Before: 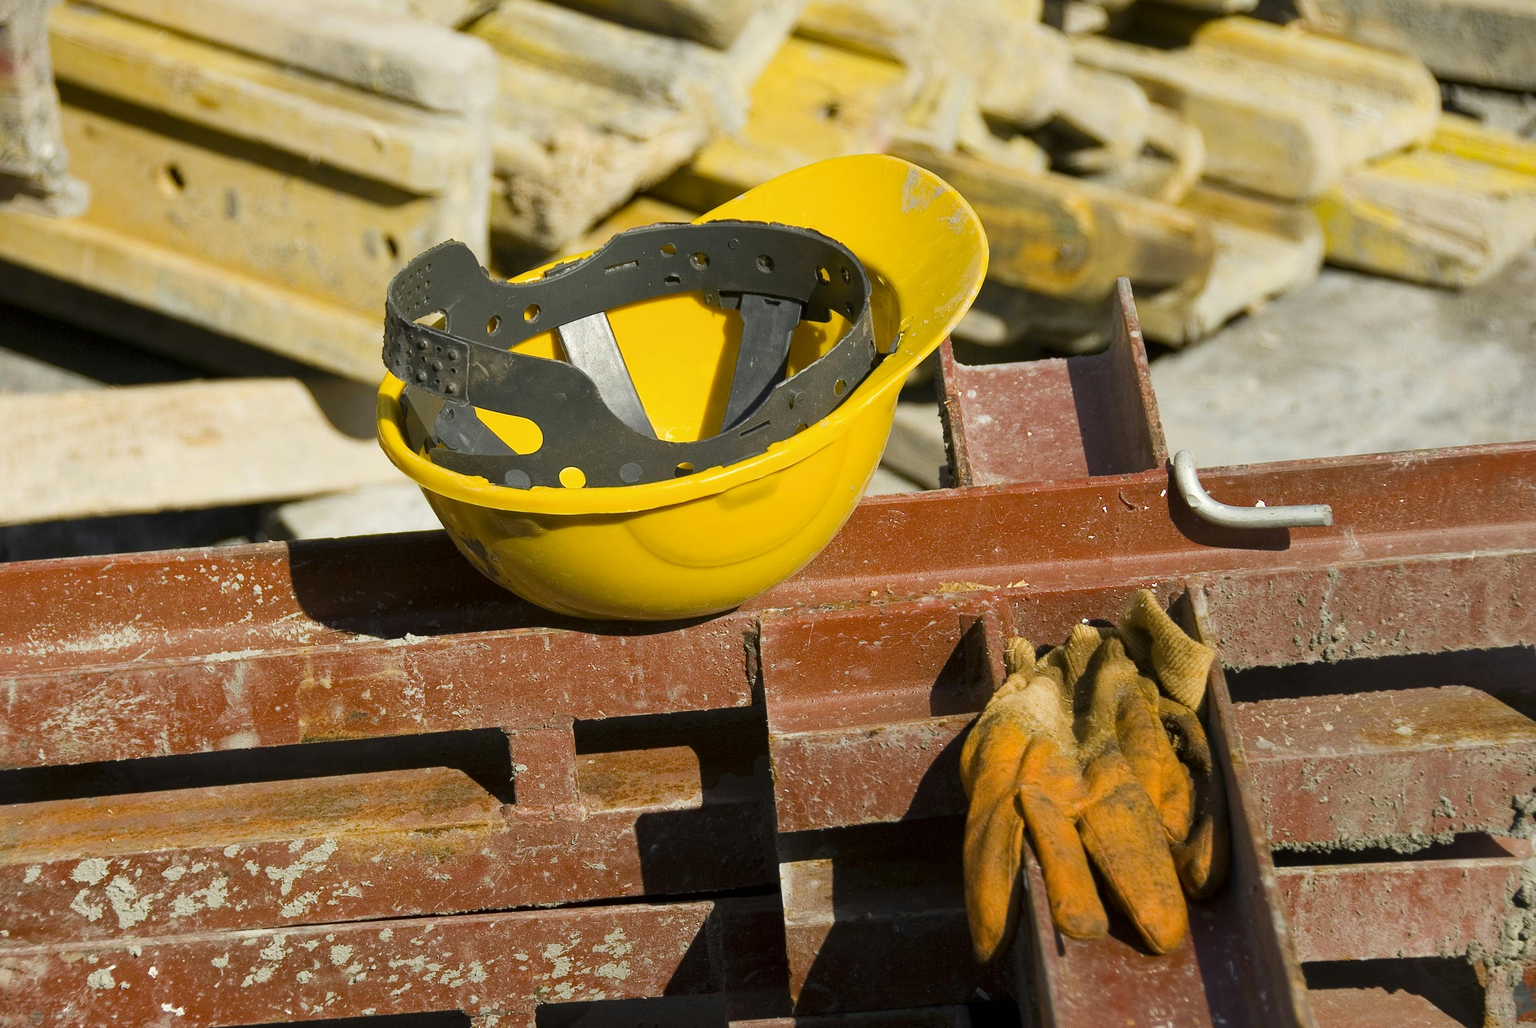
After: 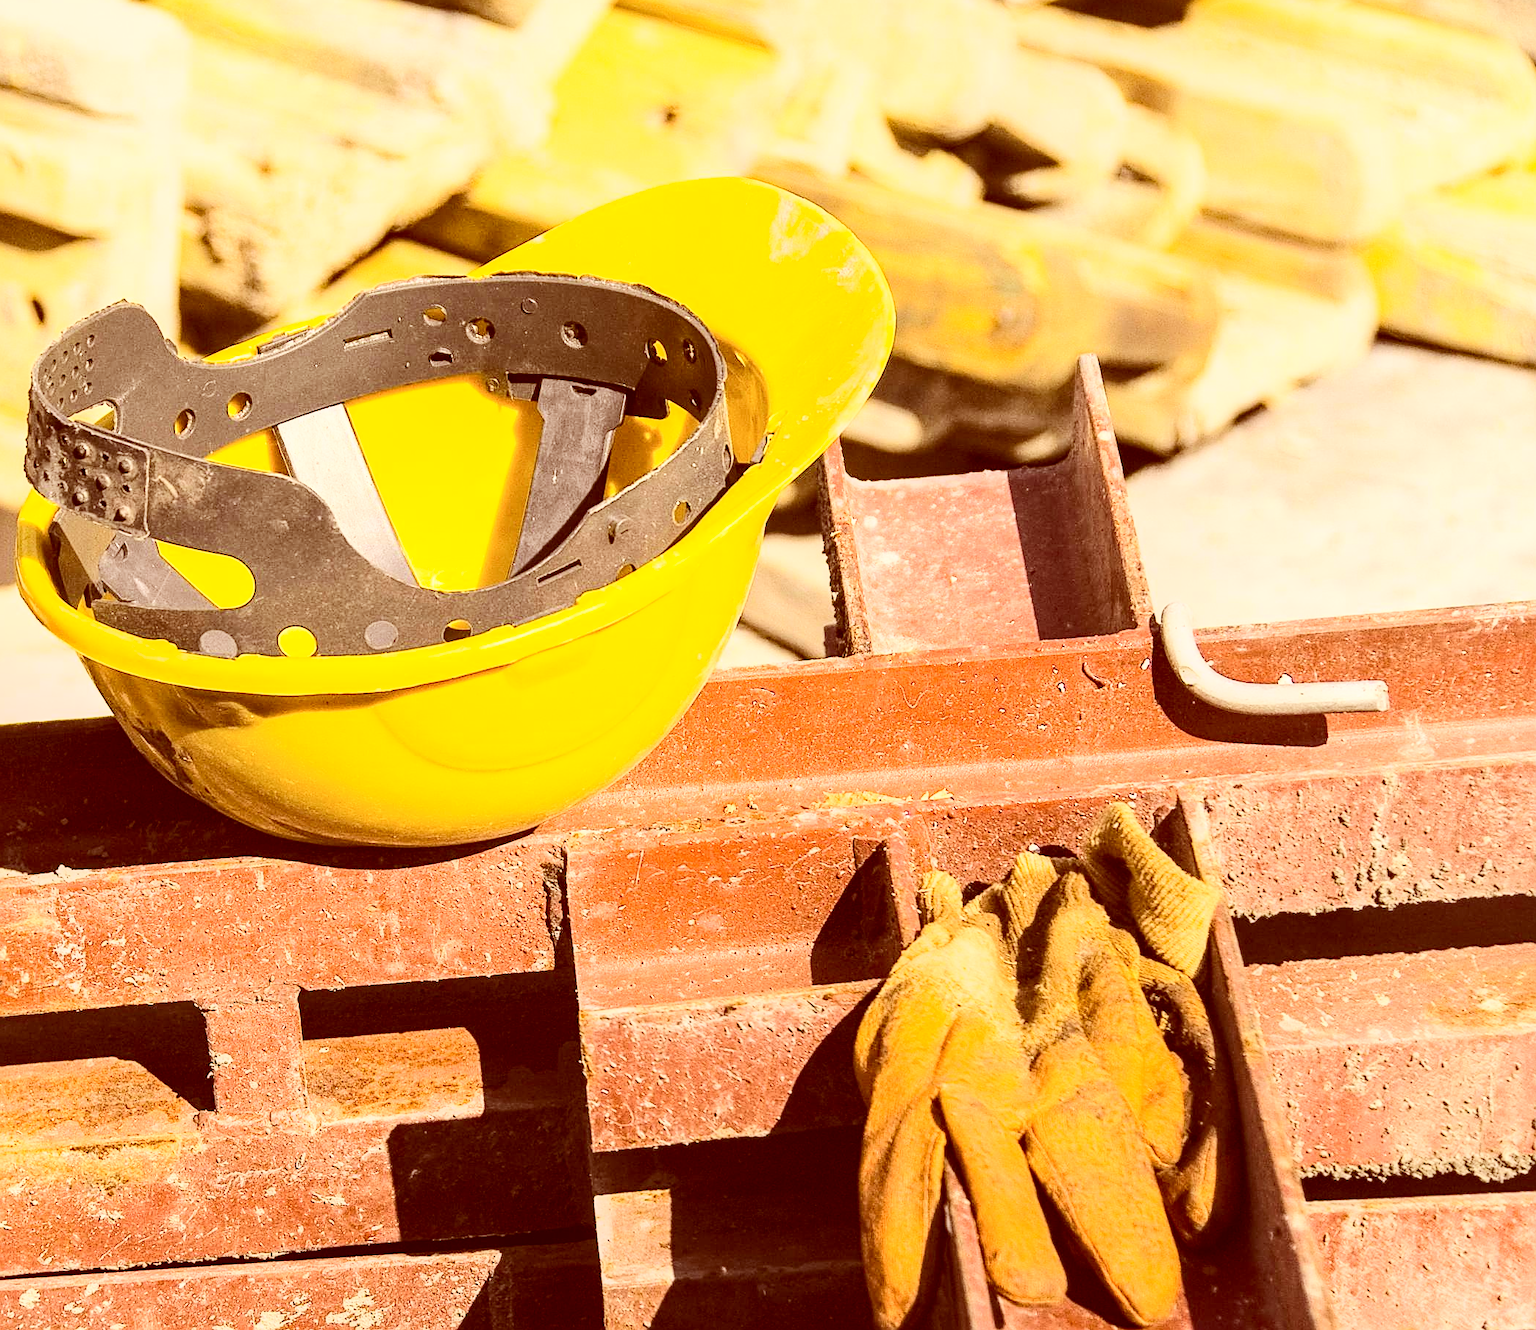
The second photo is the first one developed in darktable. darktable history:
crop and rotate: left 23.831%, top 3.021%, right 6.509%, bottom 6.81%
local contrast: on, module defaults
tone curve: curves: ch0 [(0, 0) (0.526, 0.642) (1, 1)], color space Lab, independent channels, preserve colors none
sharpen: on, module defaults
base curve: curves: ch0 [(0, 0) (0.036, 0.037) (0.121, 0.228) (0.46, 0.76) (0.859, 0.983) (1, 1)]
color correction: highlights a* 9.19, highlights b* 8.47, shadows a* 39.3, shadows b* 39.28, saturation 0.822
contrast brightness saturation: contrast 0.197, brightness 0.167, saturation 0.23
